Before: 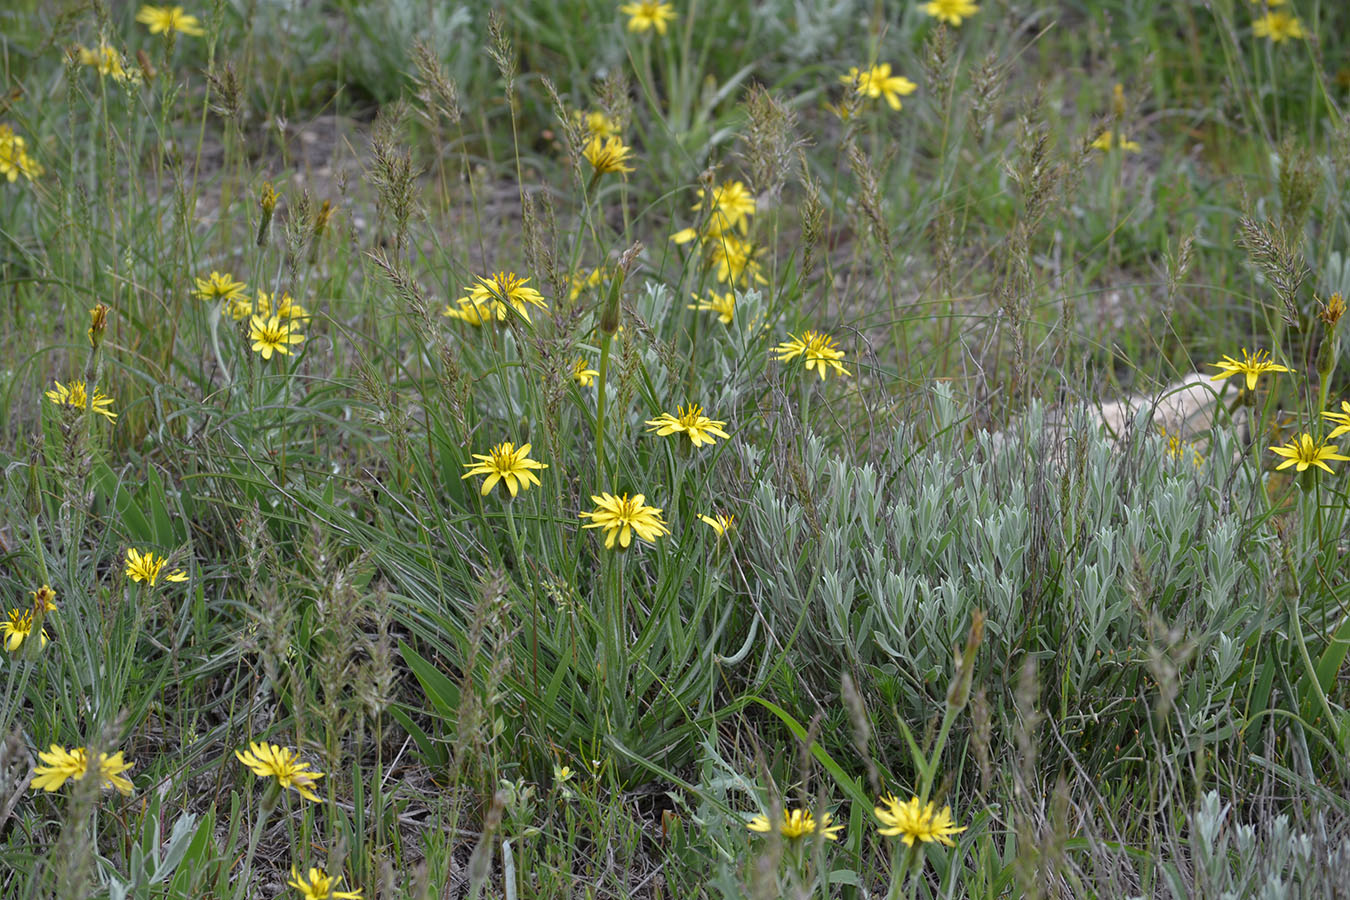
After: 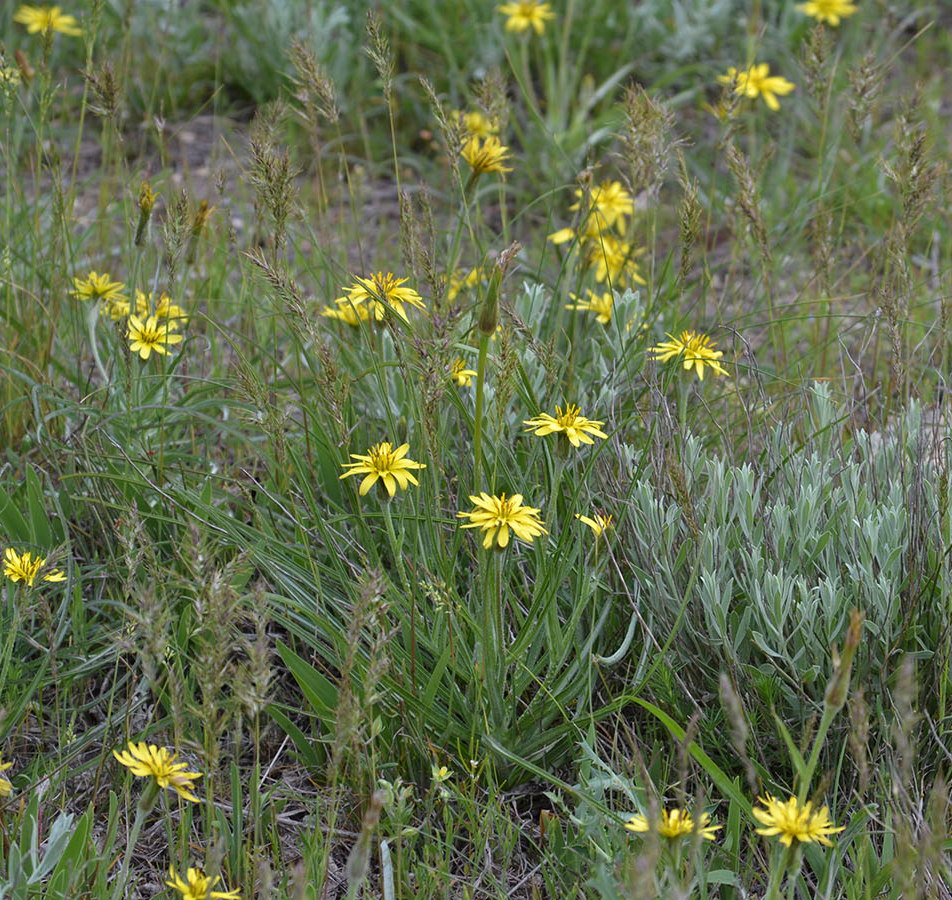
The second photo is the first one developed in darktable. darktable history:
crop and rotate: left 9.072%, right 20.368%
velvia: strength 22.42%
